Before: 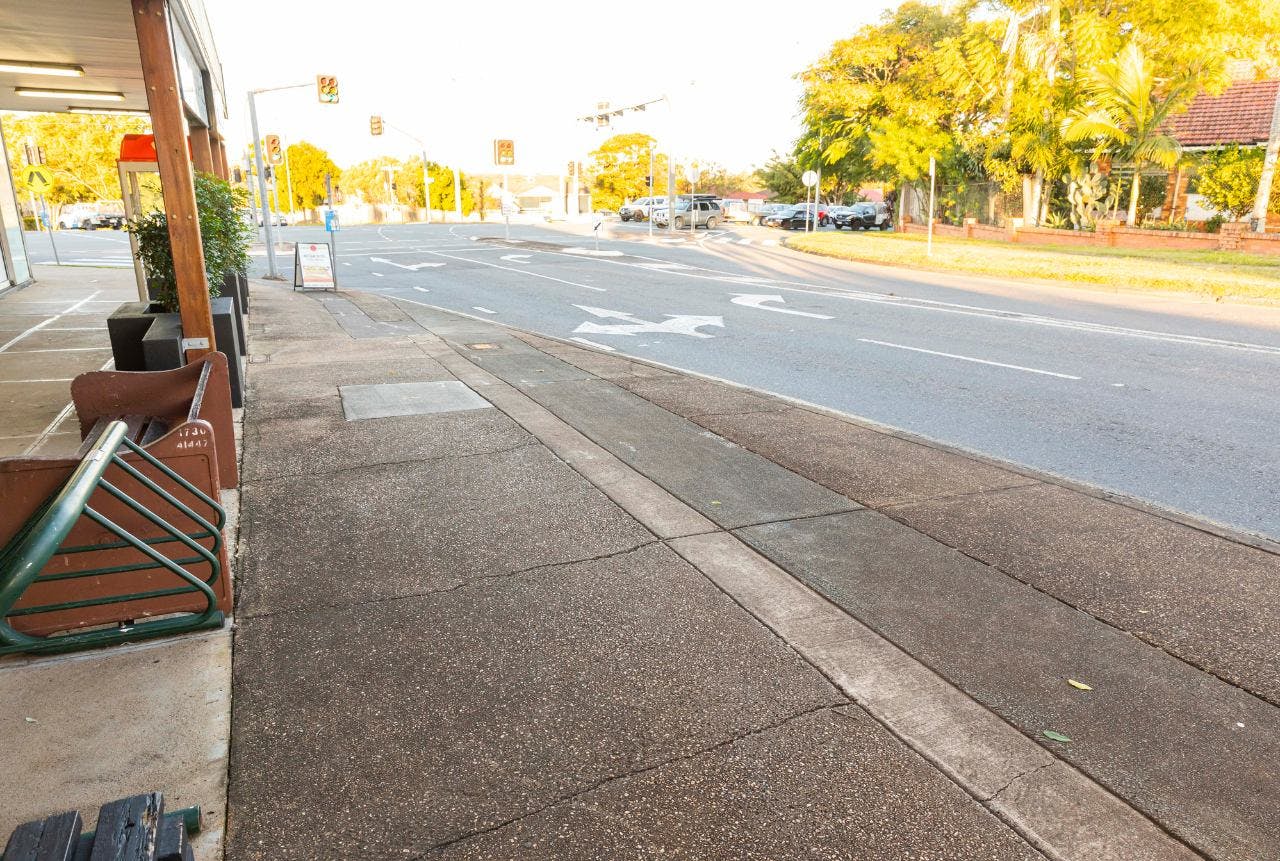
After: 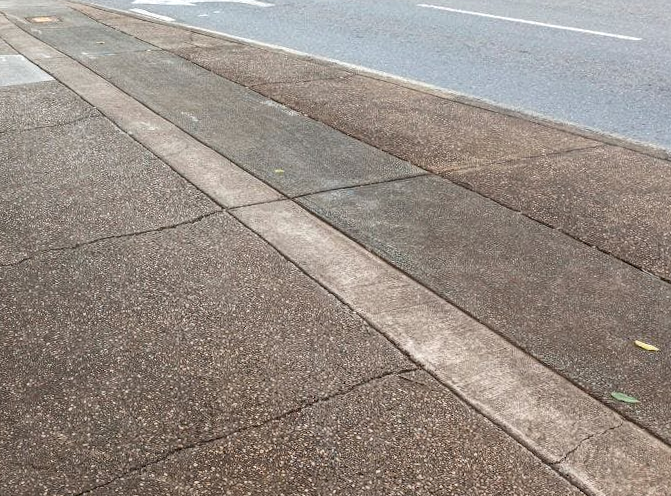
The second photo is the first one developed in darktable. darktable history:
rotate and perspective: rotation -1.17°, automatic cropping off
local contrast: on, module defaults
crop: left 34.479%, top 38.822%, right 13.718%, bottom 5.172%
